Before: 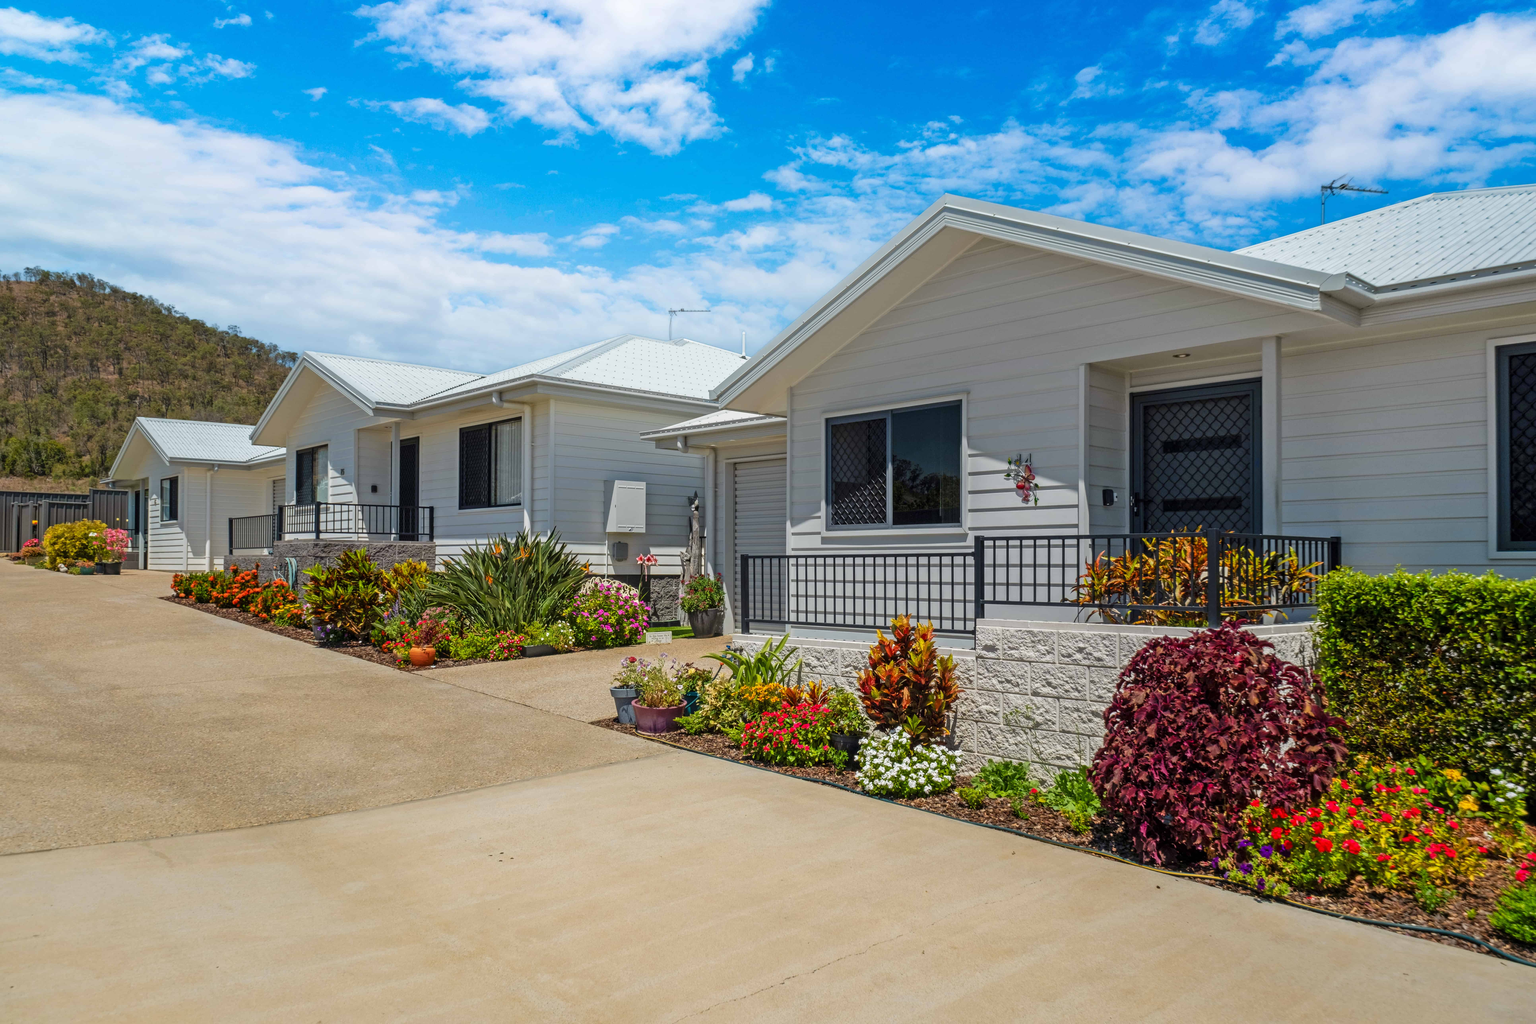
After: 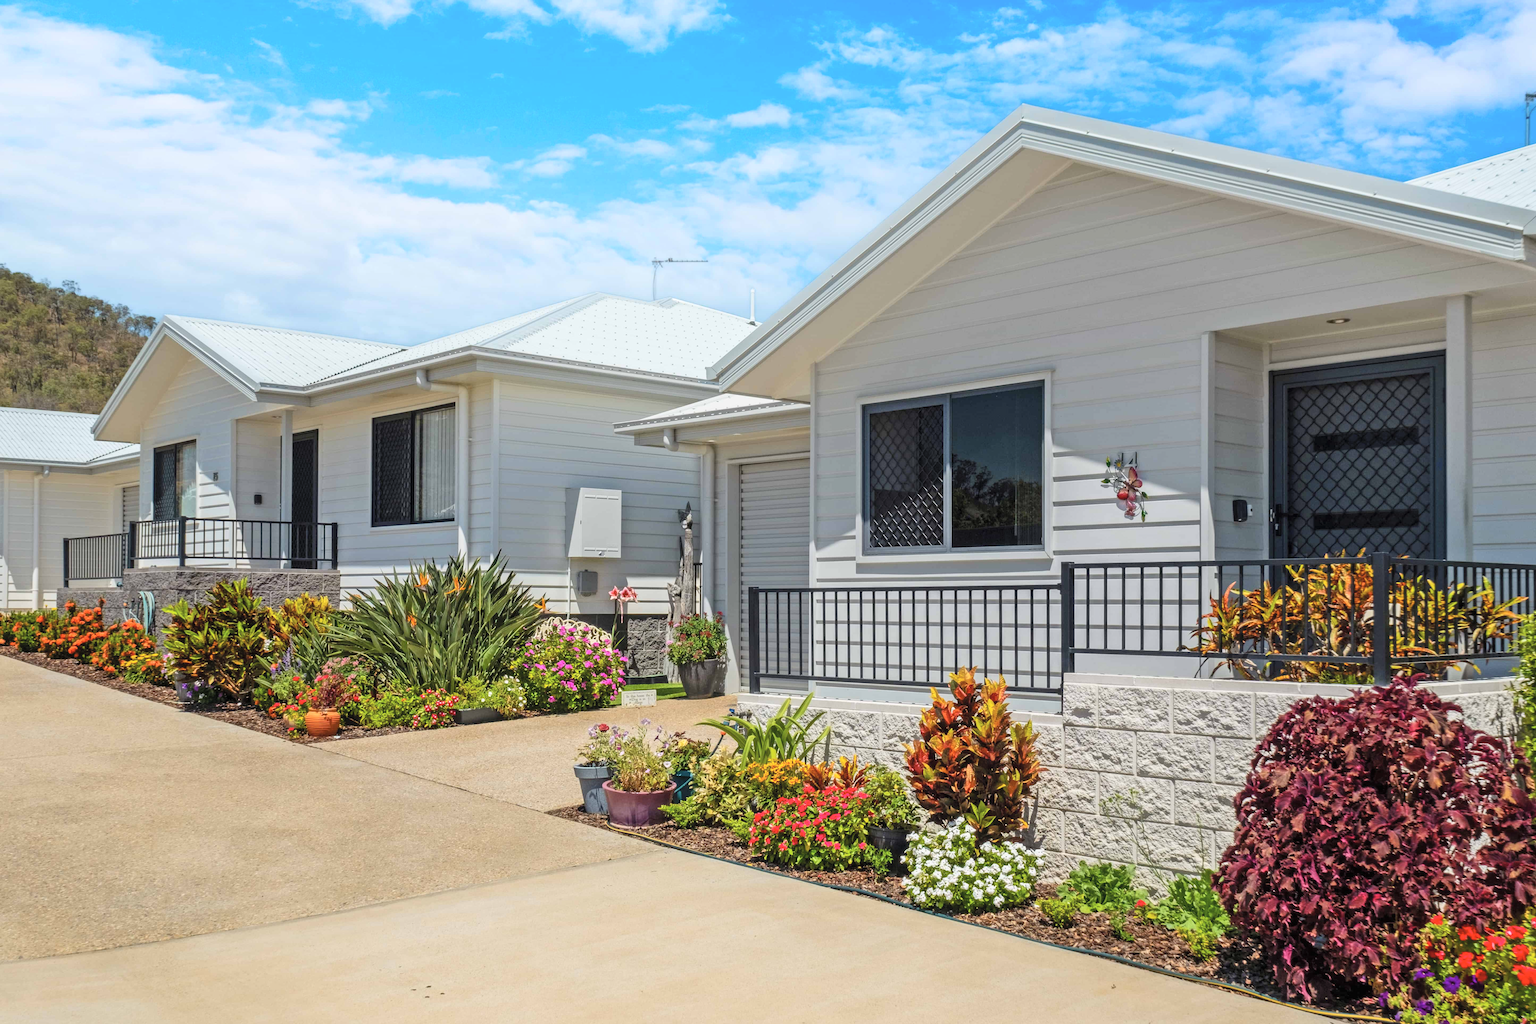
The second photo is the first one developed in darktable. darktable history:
crop and rotate: left 11.831%, top 11.346%, right 13.429%, bottom 13.899%
contrast brightness saturation: contrast 0.14, brightness 0.21
